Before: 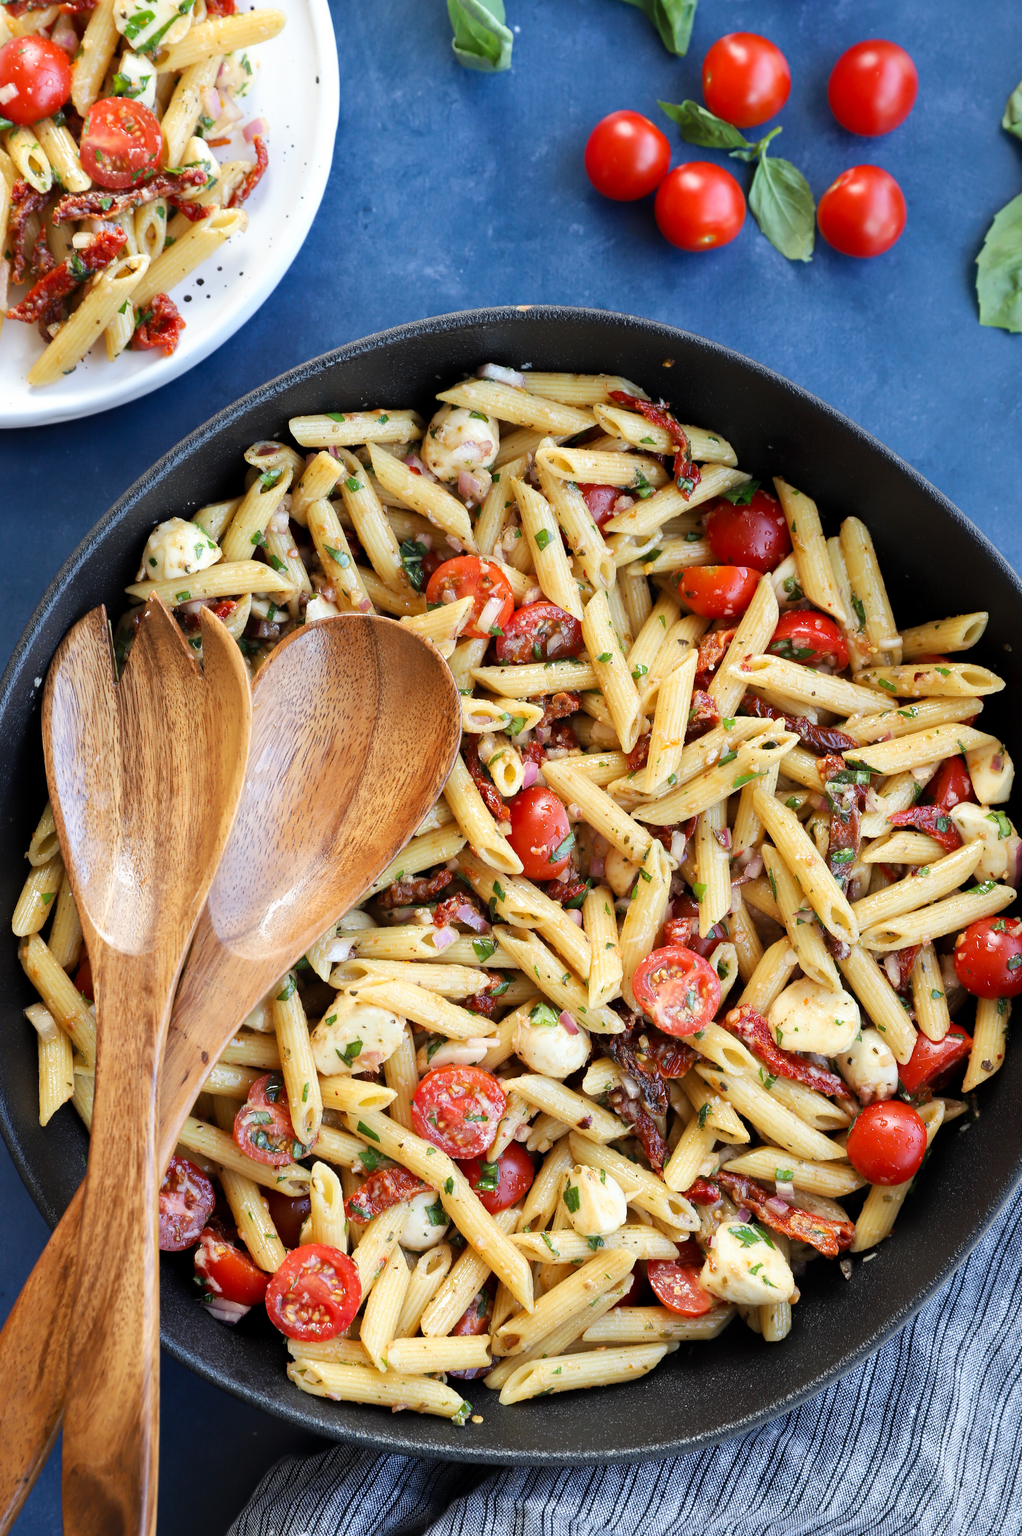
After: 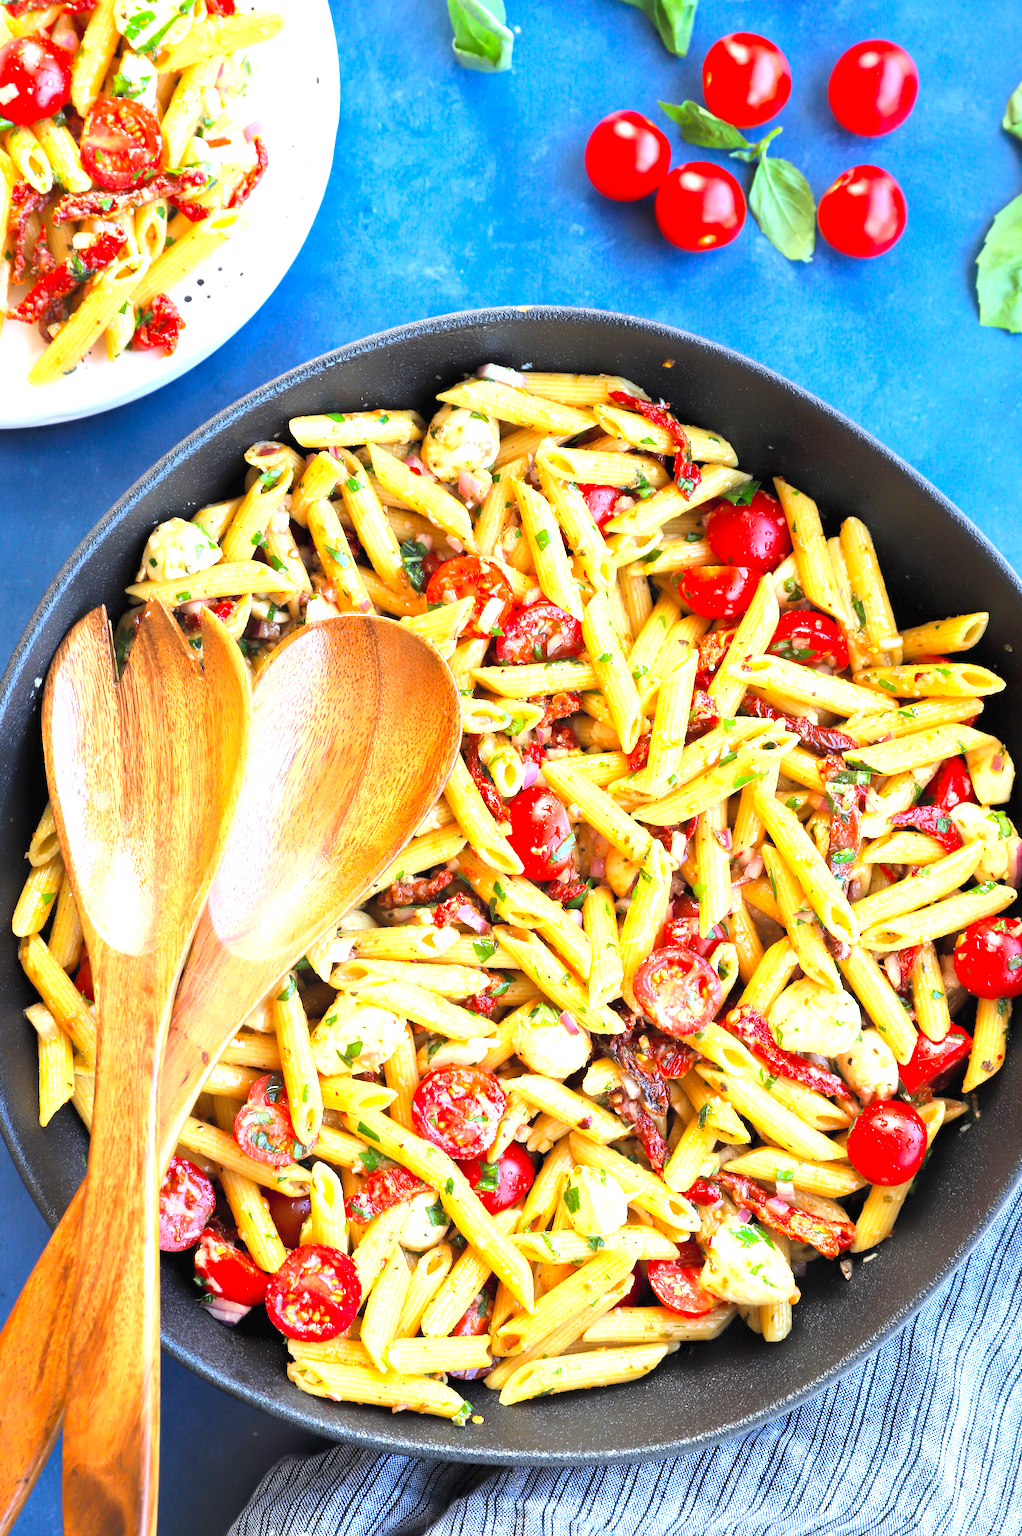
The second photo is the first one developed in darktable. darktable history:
contrast brightness saturation: contrast 0.067, brightness 0.176, saturation 0.399
exposure: black level correction 0, exposure 1.105 EV, compensate exposure bias true, compensate highlight preservation false
